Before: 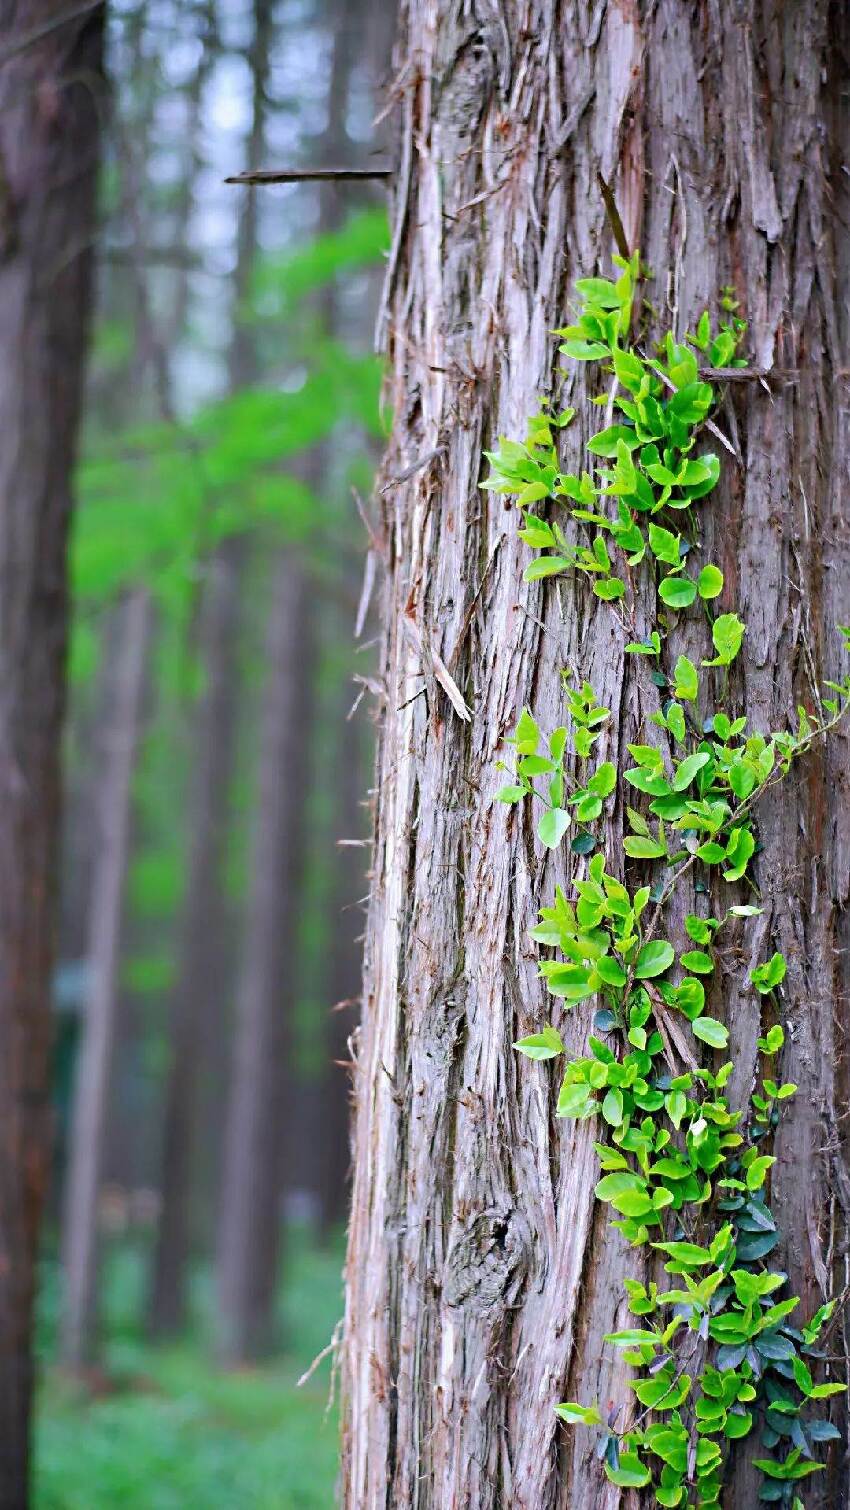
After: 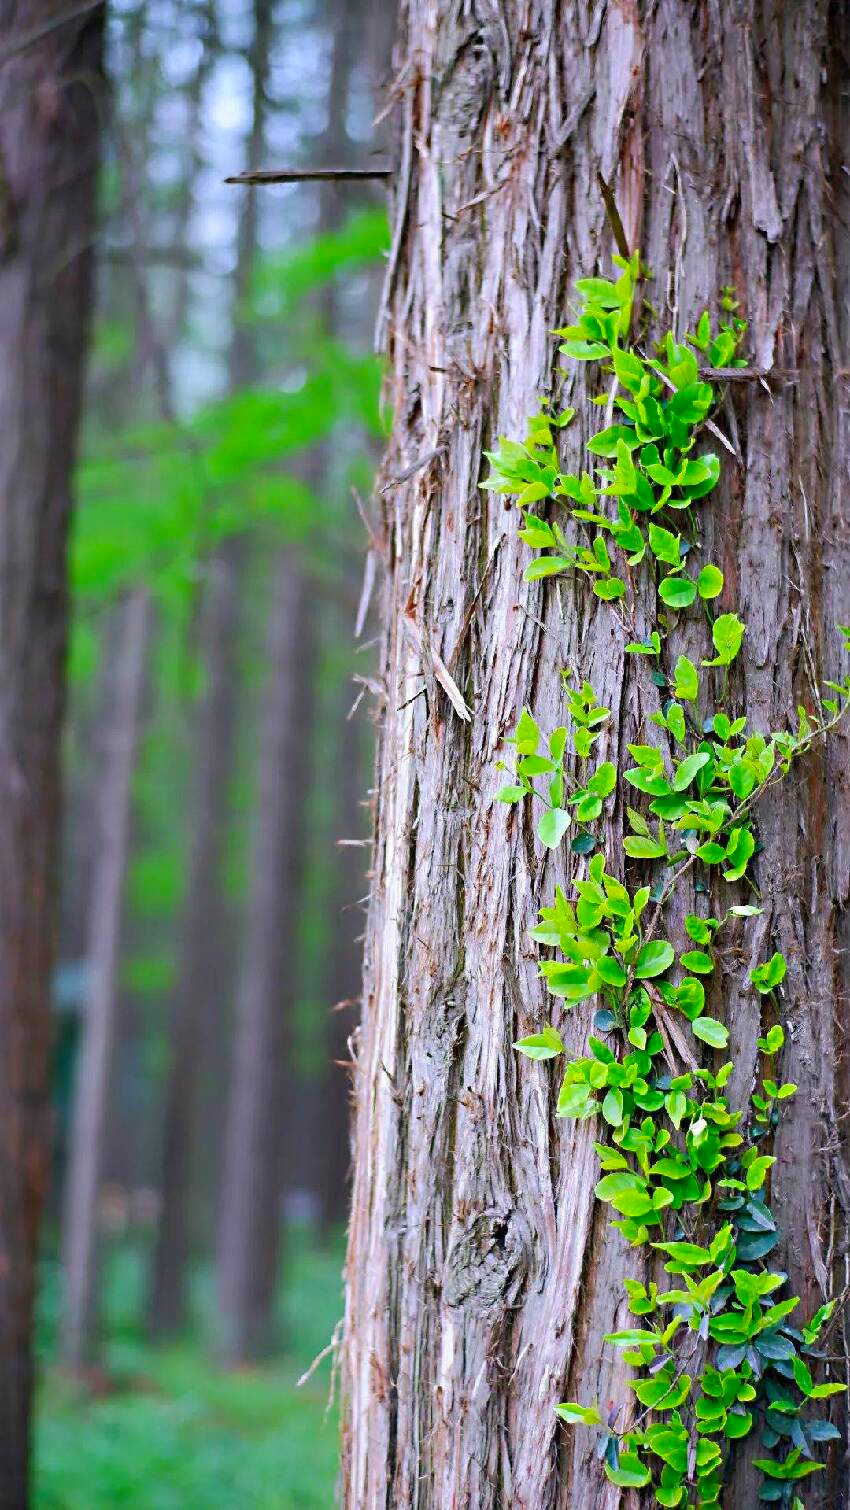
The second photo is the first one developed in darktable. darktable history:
color balance rgb: linear chroma grading › global chroma 9.896%, perceptual saturation grading › global saturation 0.147%, global vibrance 16.681%, saturation formula JzAzBz (2021)
